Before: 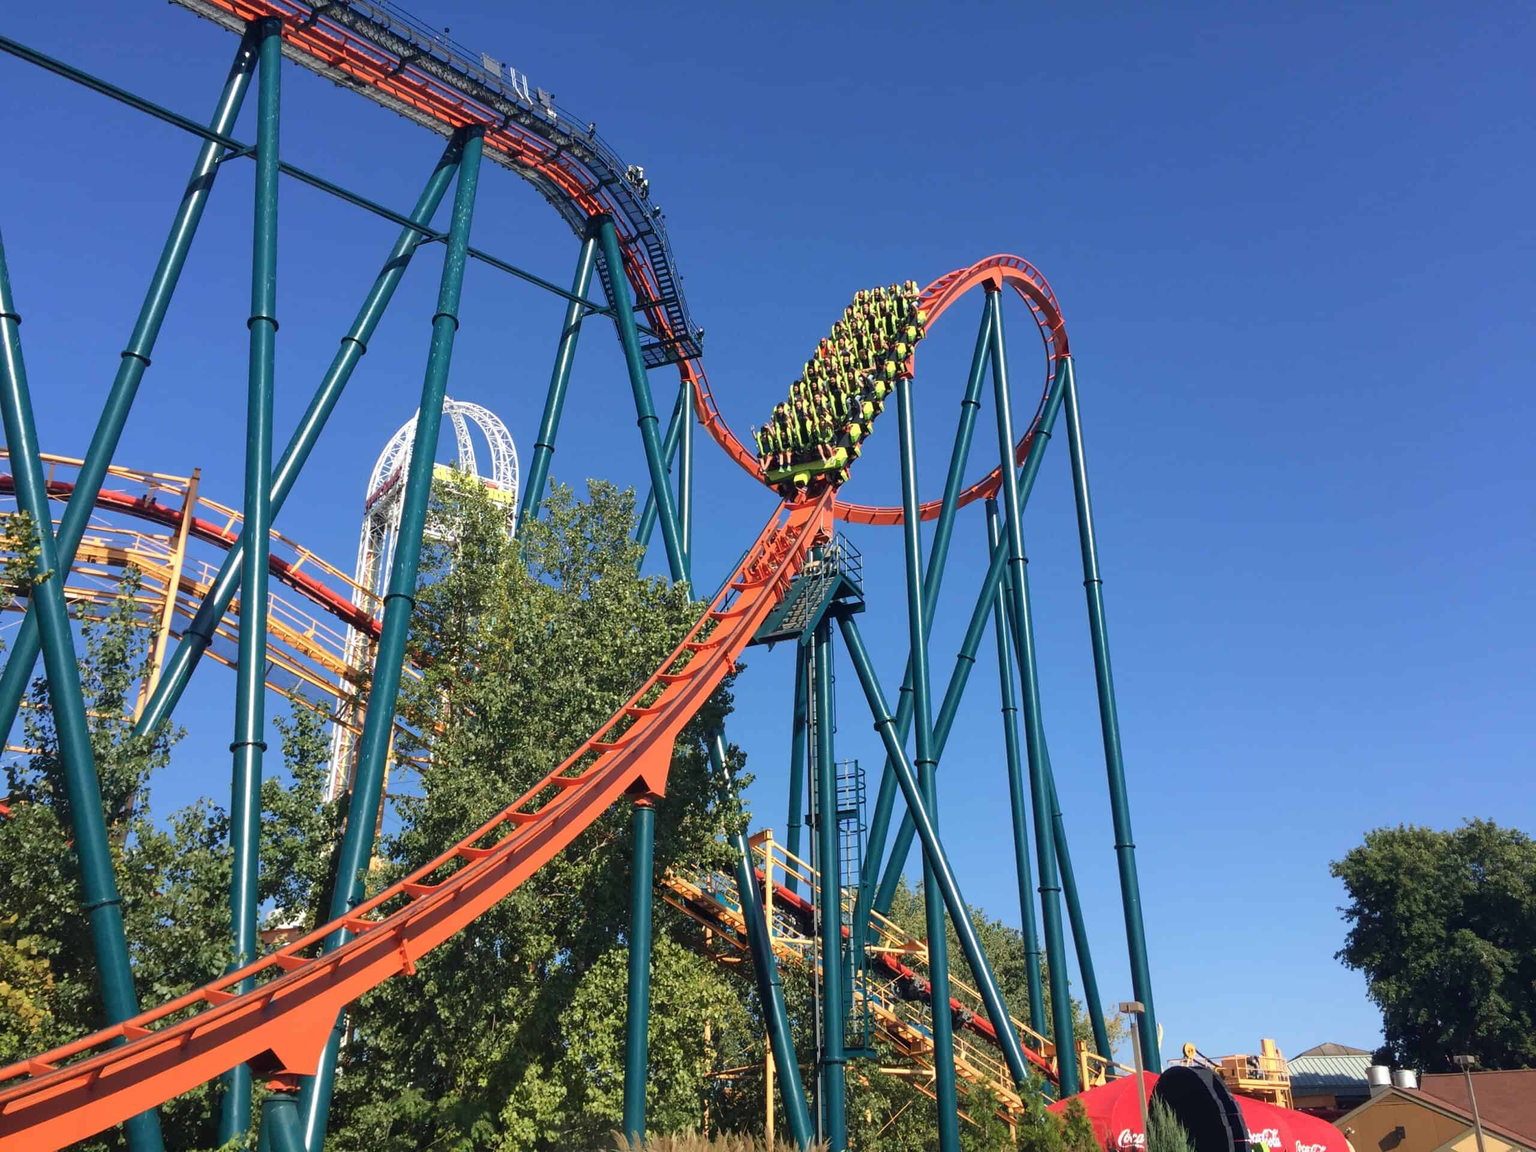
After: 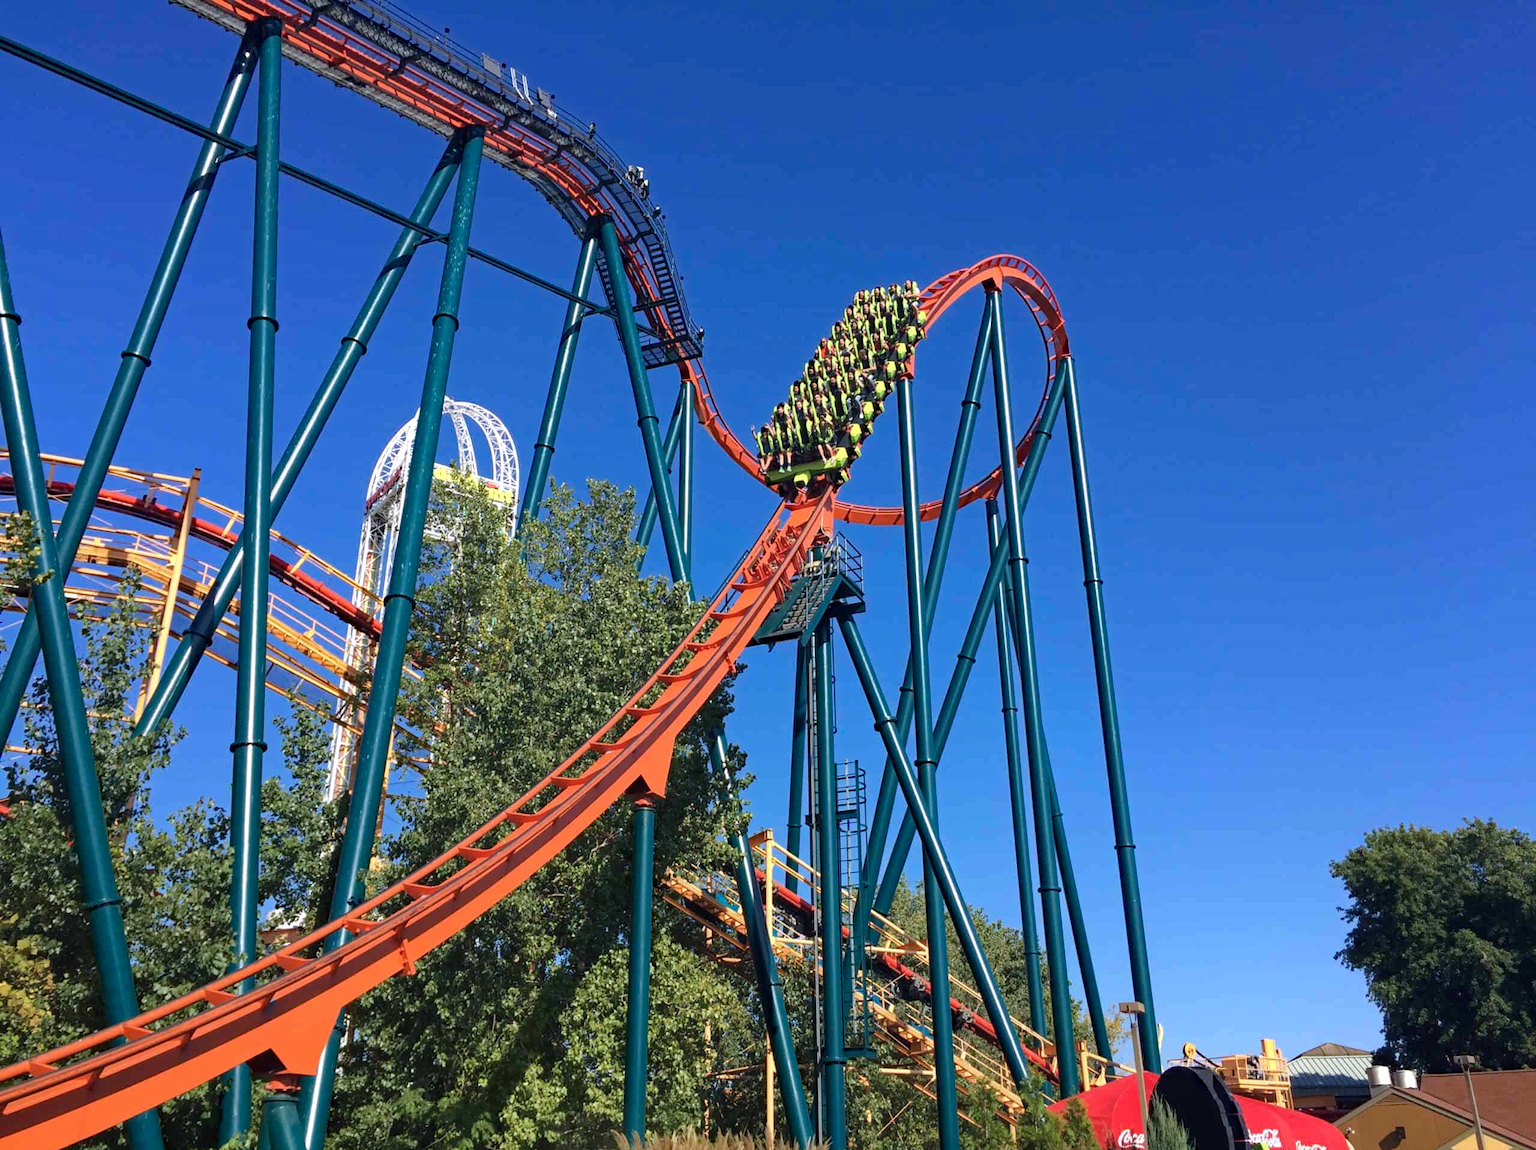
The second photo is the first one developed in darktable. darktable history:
haze removal: strength 0.418, compatibility mode true, adaptive false
color calibration: illuminant as shot in camera, x 0.358, y 0.373, temperature 4628.91 K
crop: bottom 0.058%
